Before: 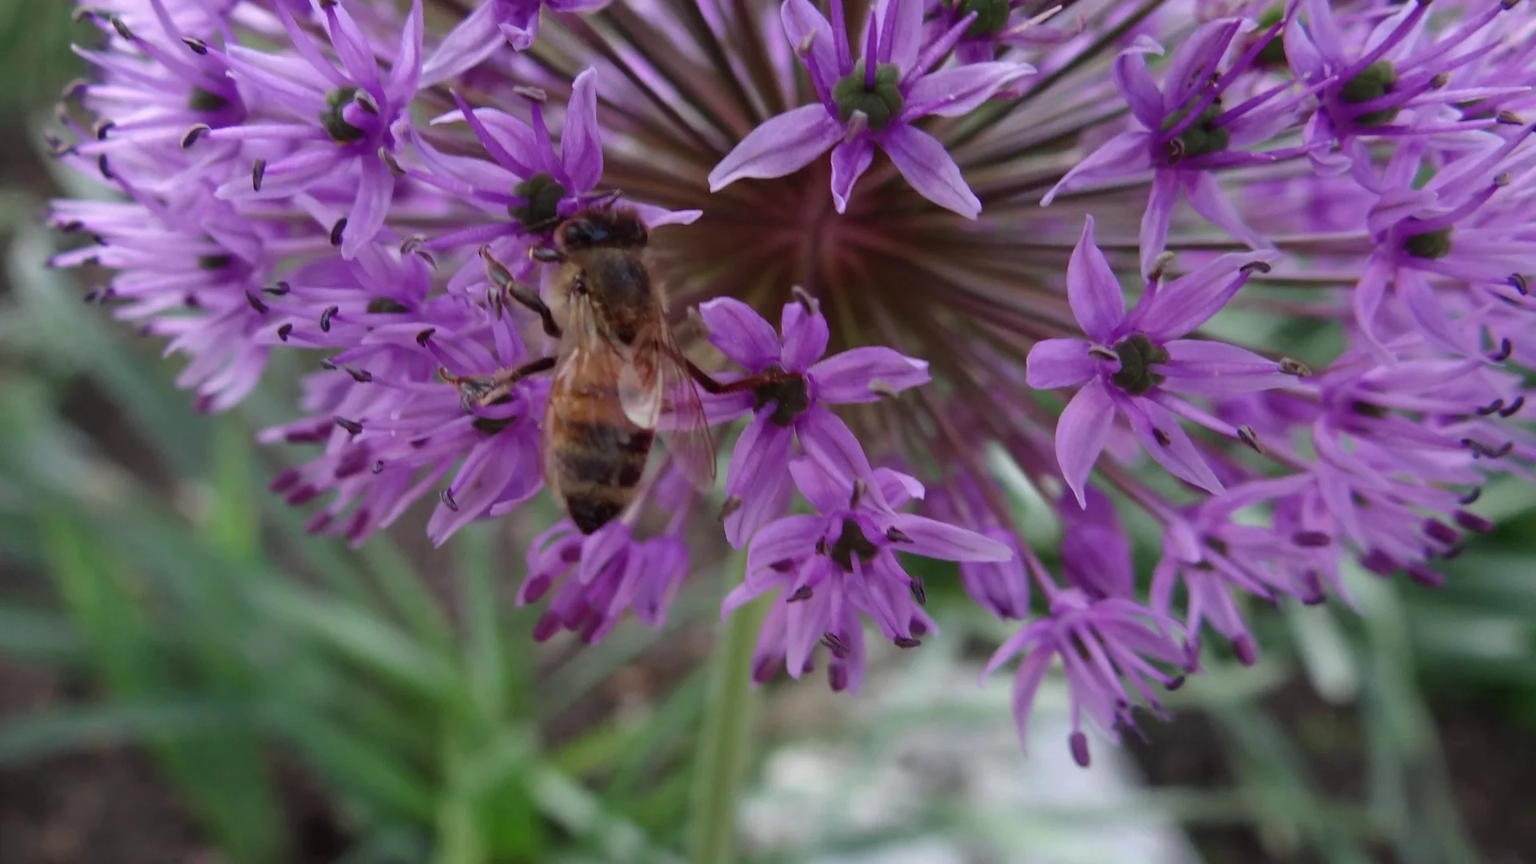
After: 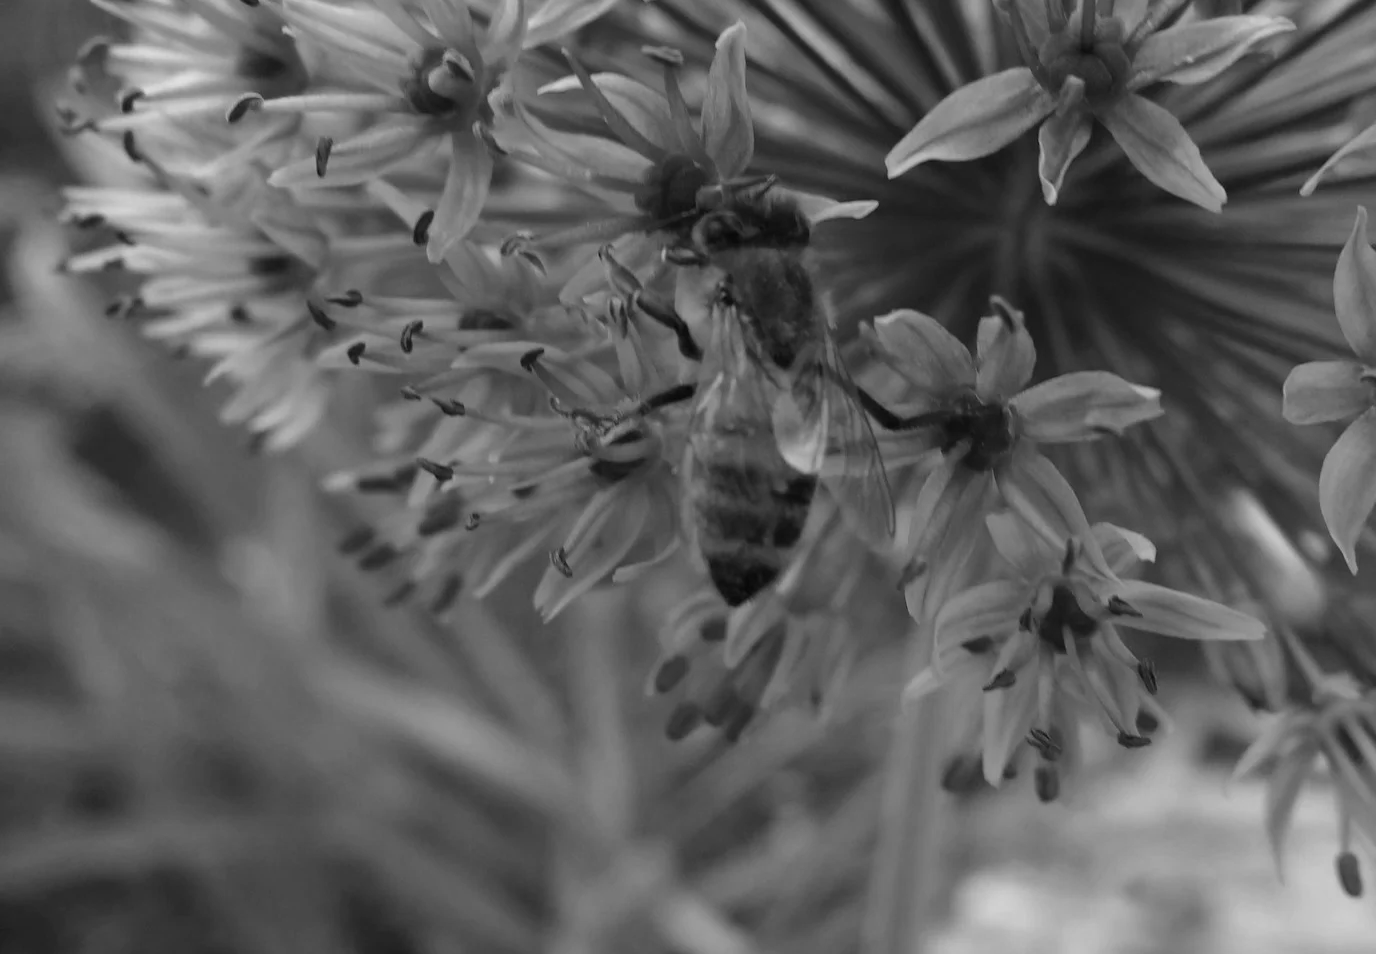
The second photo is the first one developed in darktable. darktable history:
monochrome: on, module defaults
color calibration: illuminant as shot in camera, x 0.378, y 0.381, temperature 4093.13 K, saturation algorithm version 1 (2020)
crop: top 5.803%, right 27.864%, bottom 5.804%
